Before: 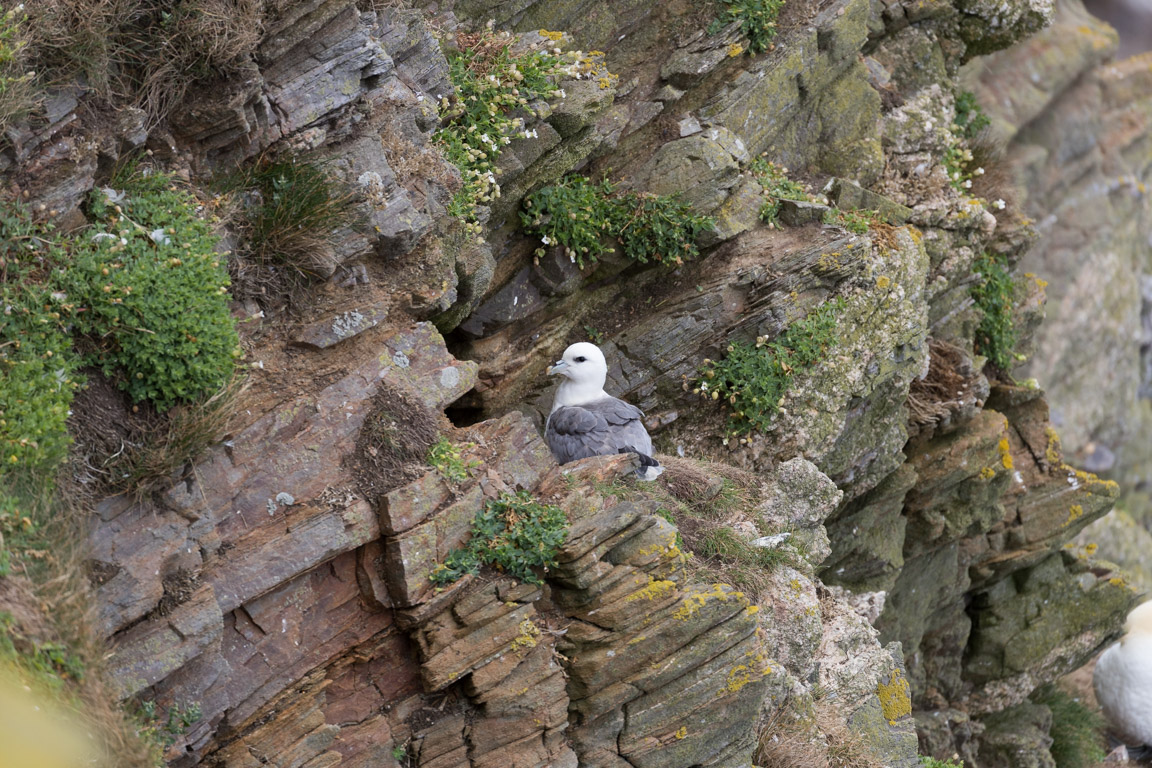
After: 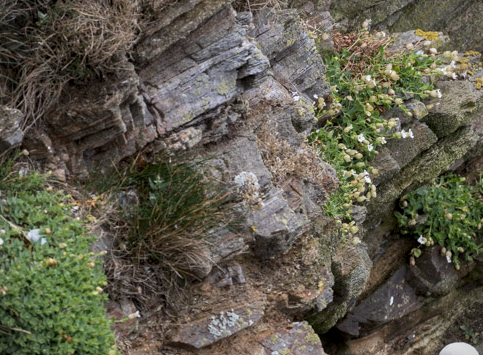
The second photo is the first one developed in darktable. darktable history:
crop and rotate: left 10.817%, top 0.062%, right 47.194%, bottom 53.626%
vignetting: fall-off start 92.6%, brightness -0.52, saturation -0.51, center (-0.012, 0)
local contrast: on, module defaults
